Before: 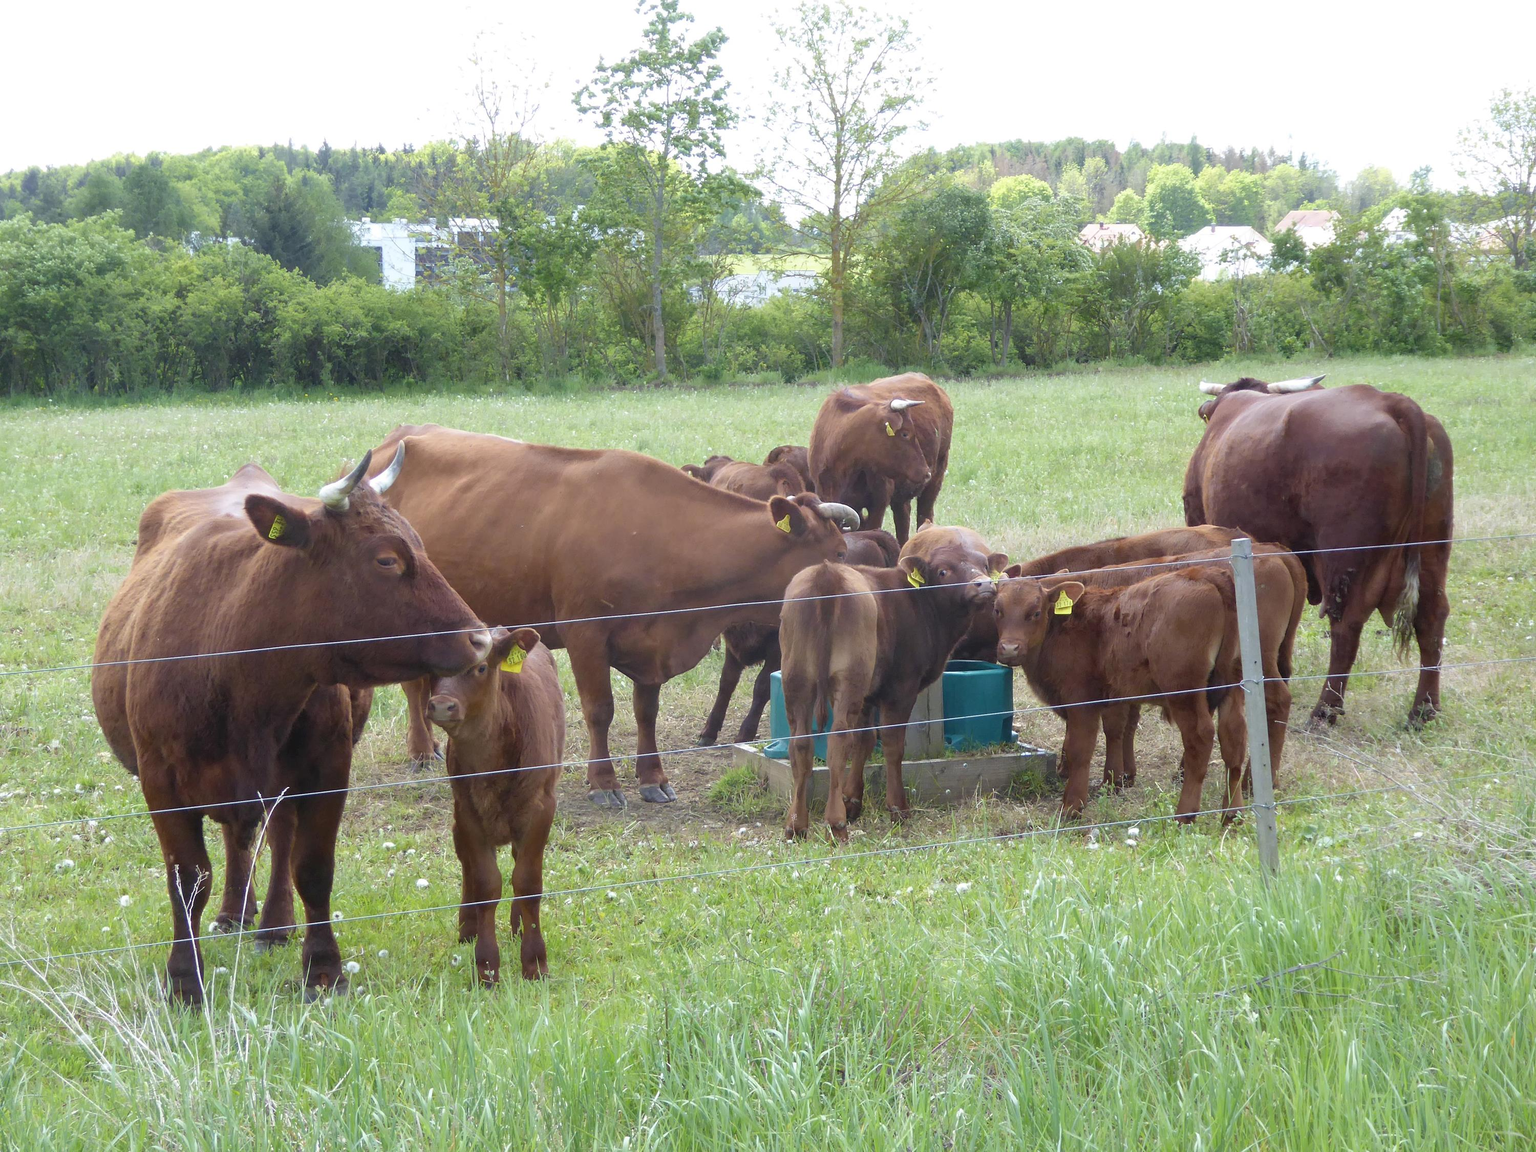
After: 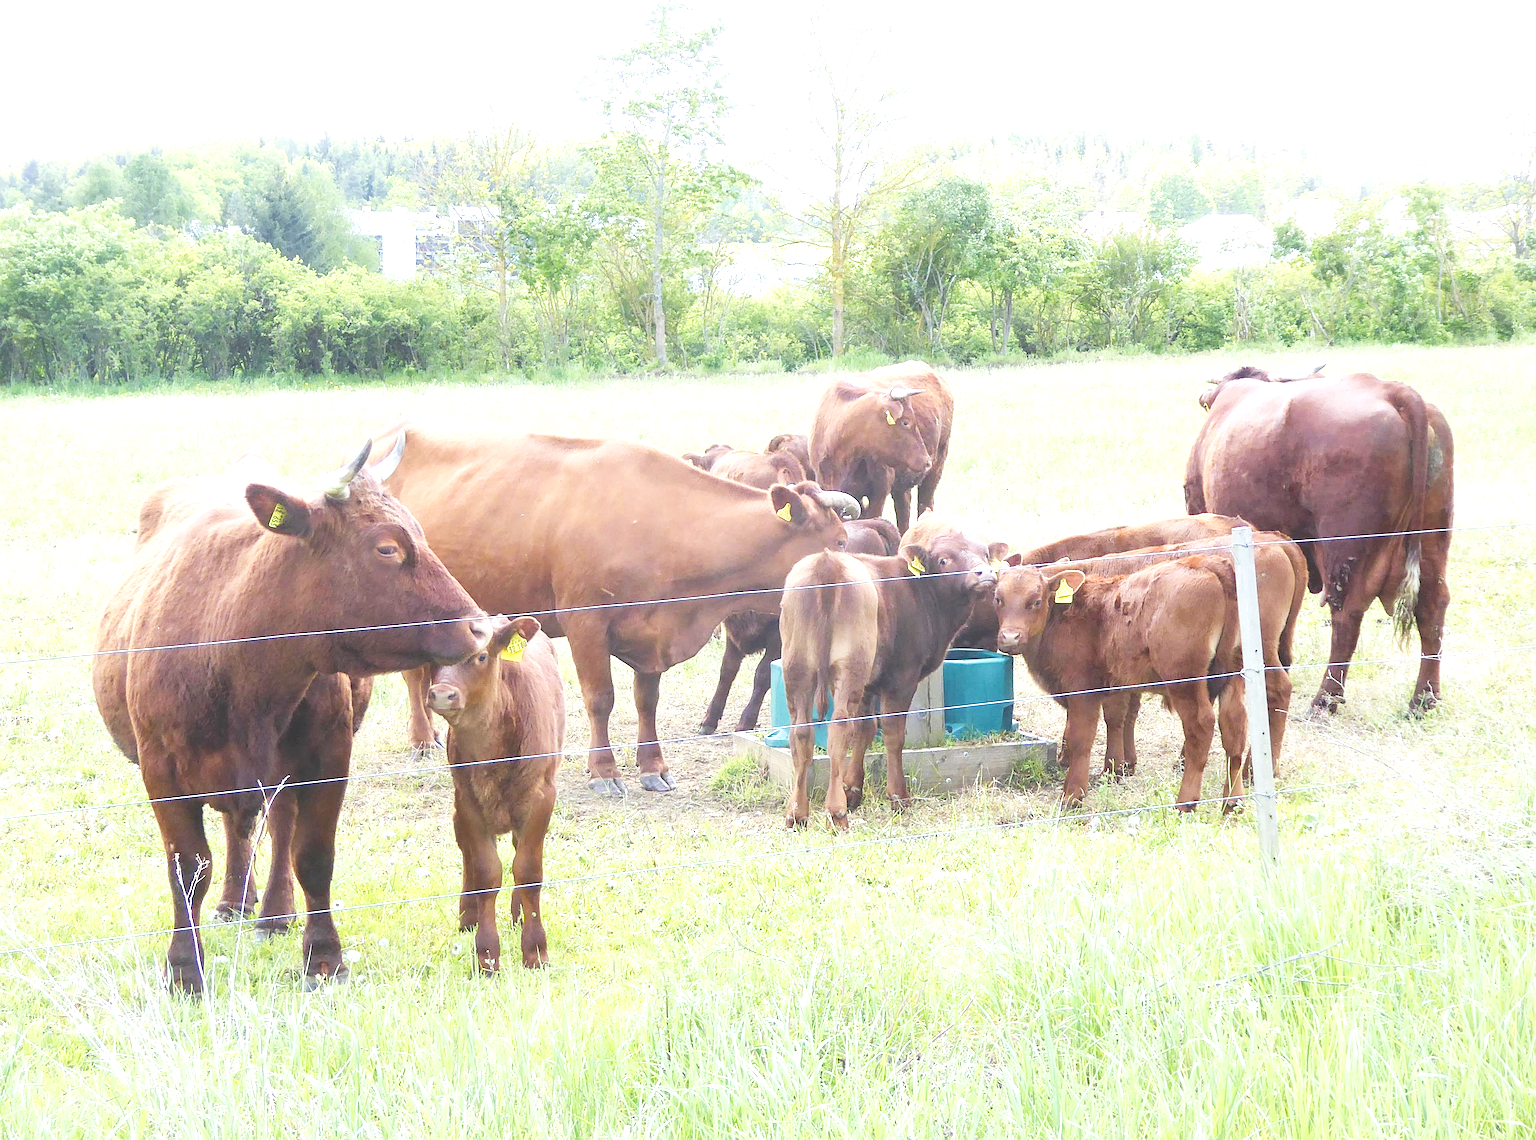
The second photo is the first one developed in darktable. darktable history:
exposure: black level correction 0, exposure 1.3 EV, compensate highlight preservation false
tone curve: curves: ch0 [(0, 0) (0.003, 0.156) (0.011, 0.156) (0.025, 0.161) (0.044, 0.164) (0.069, 0.178) (0.1, 0.201) (0.136, 0.229) (0.177, 0.263) (0.224, 0.301) (0.277, 0.355) (0.335, 0.415) (0.399, 0.48) (0.468, 0.561) (0.543, 0.647) (0.623, 0.735) (0.709, 0.819) (0.801, 0.893) (0.898, 0.953) (1, 1)], preserve colors none
crop: top 1.049%, right 0.001%
sharpen: on, module defaults
